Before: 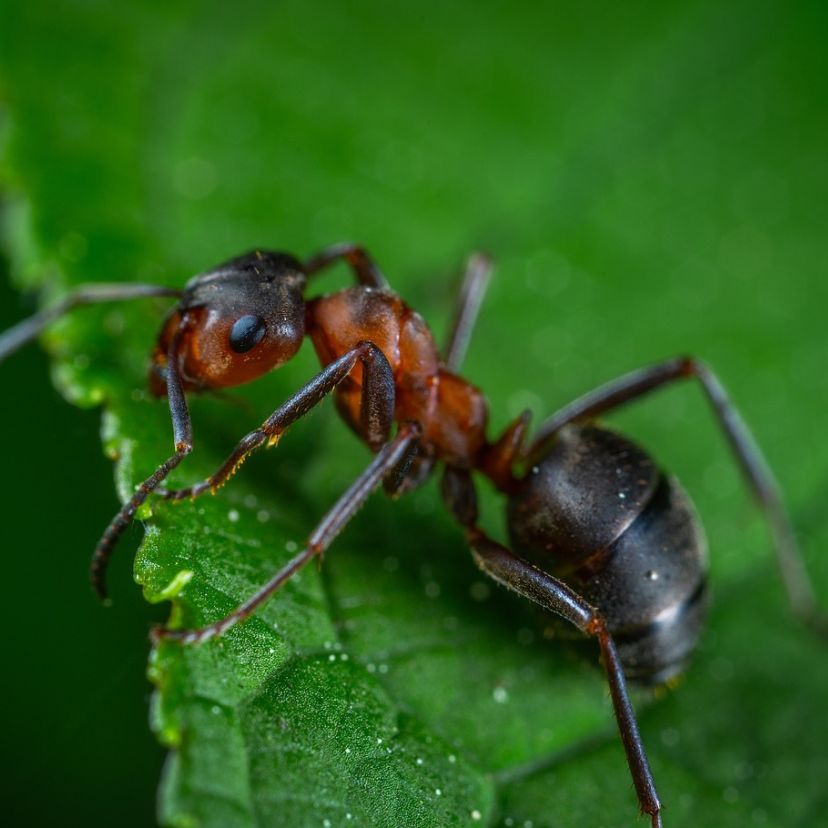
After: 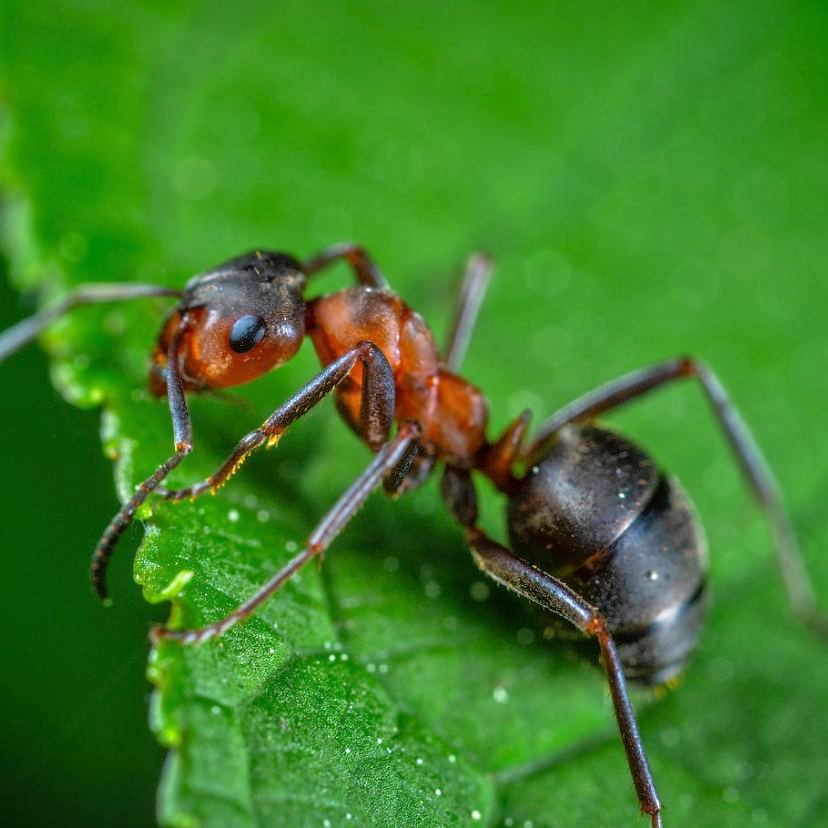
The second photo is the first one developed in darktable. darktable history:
tone equalizer: -7 EV 0.164 EV, -6 EV 0.617 EV, -5 EV 1.18 EV, -4 EV 1.3 EV, -3 EV 1.16 EV, -2 EV 0.6 EV, -1 EV 0.155 EV
